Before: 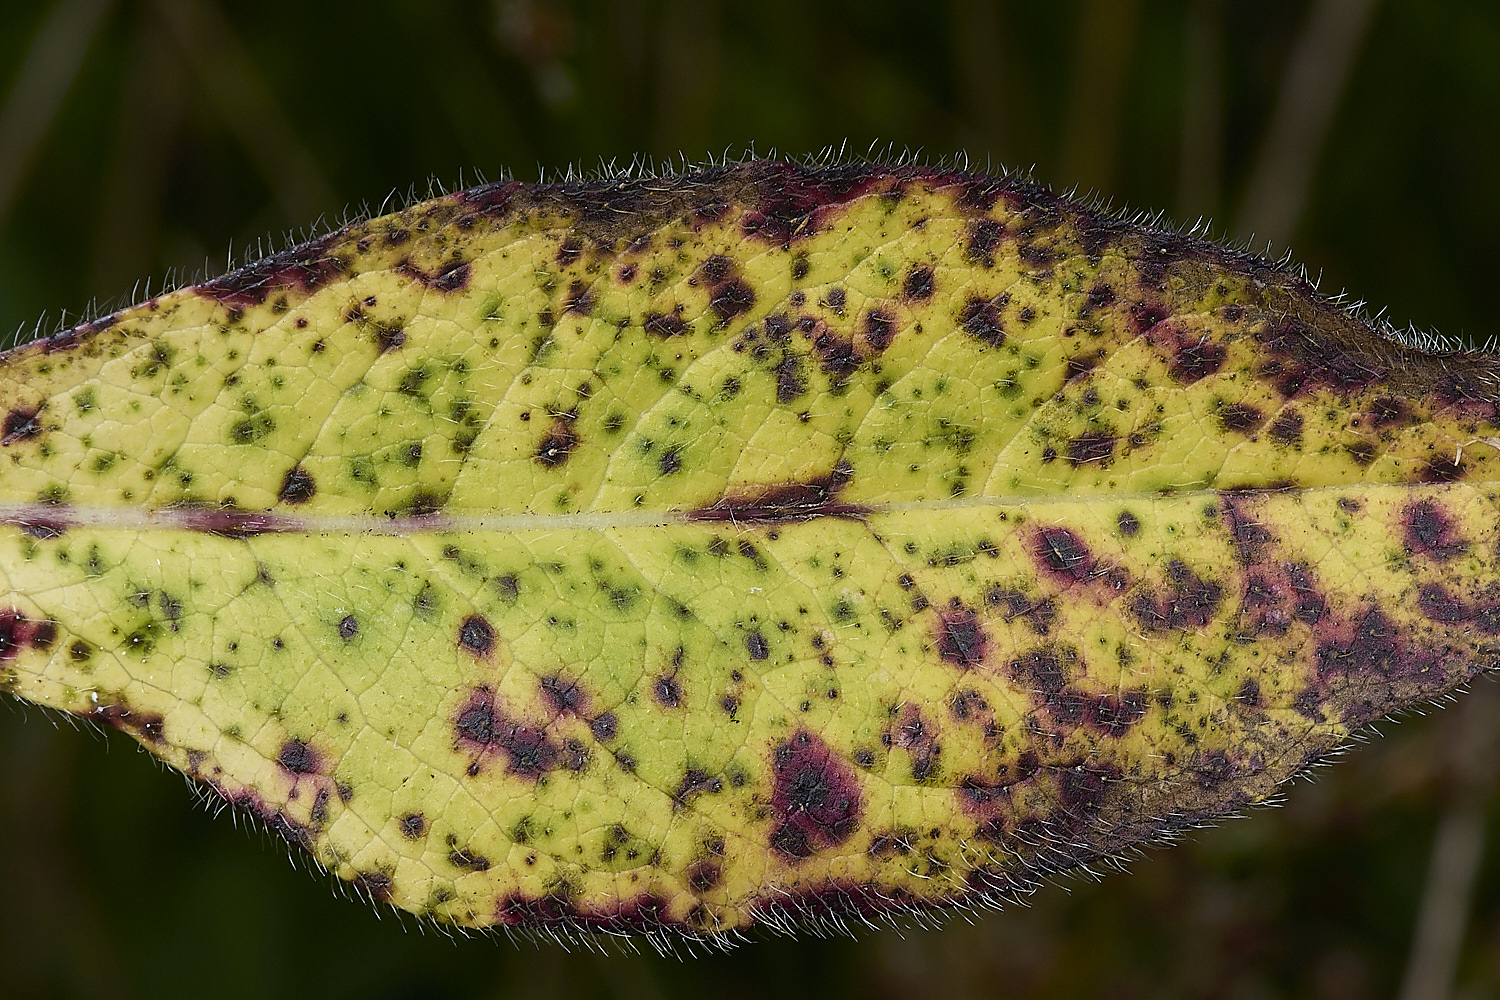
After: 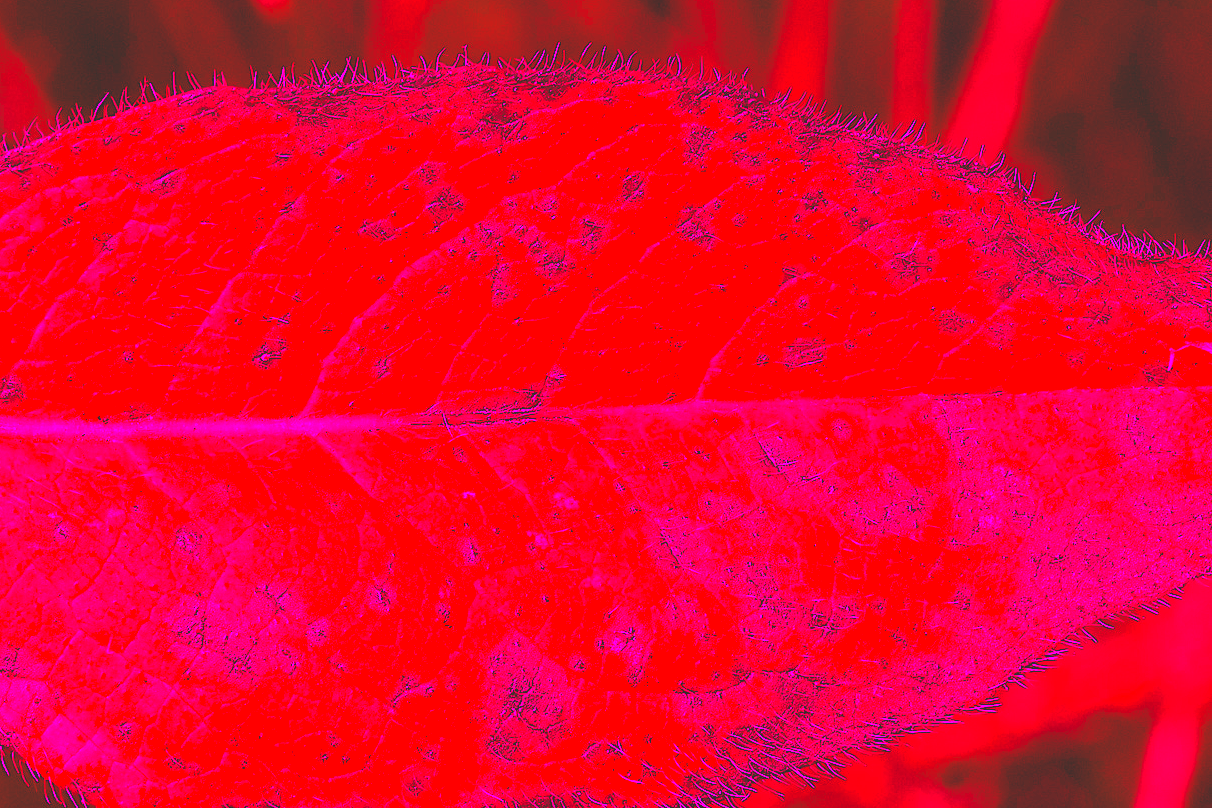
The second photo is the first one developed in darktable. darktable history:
exposure: black level correction -0.028, compensate highlight preservation false
color correction: saturation 1.32
white balance: red 4.26, blue 1.802
crop: left 19.159%, top 9.58%, bottom 9.58%
